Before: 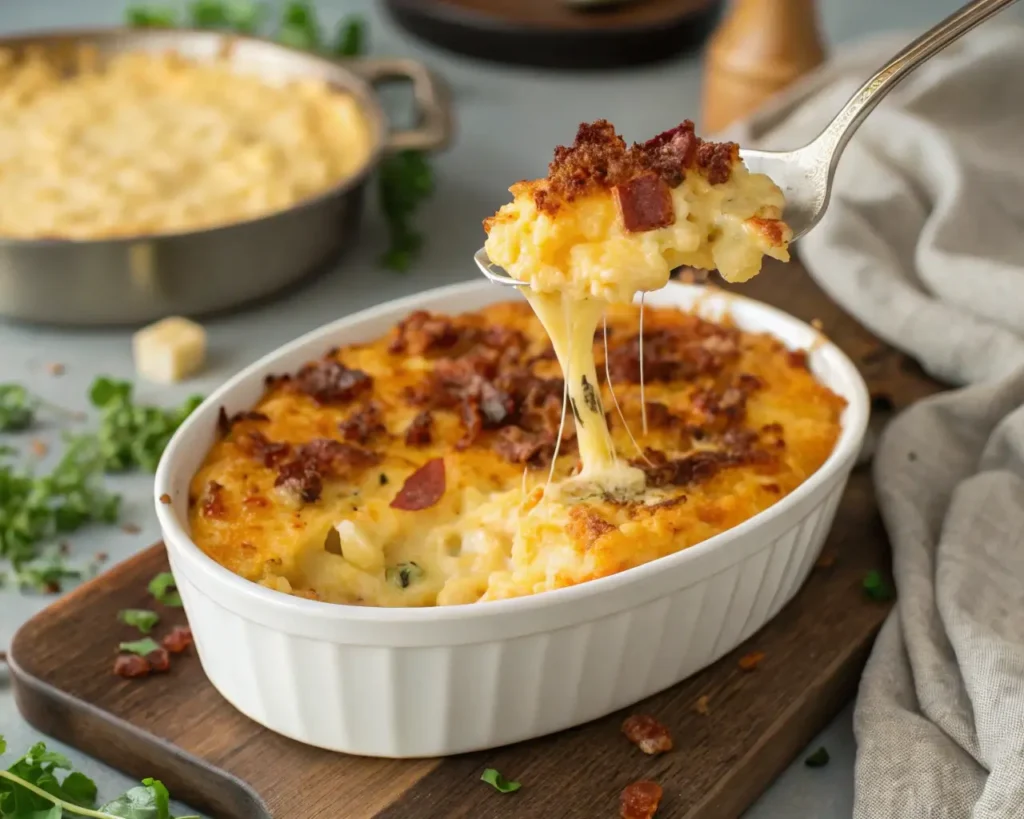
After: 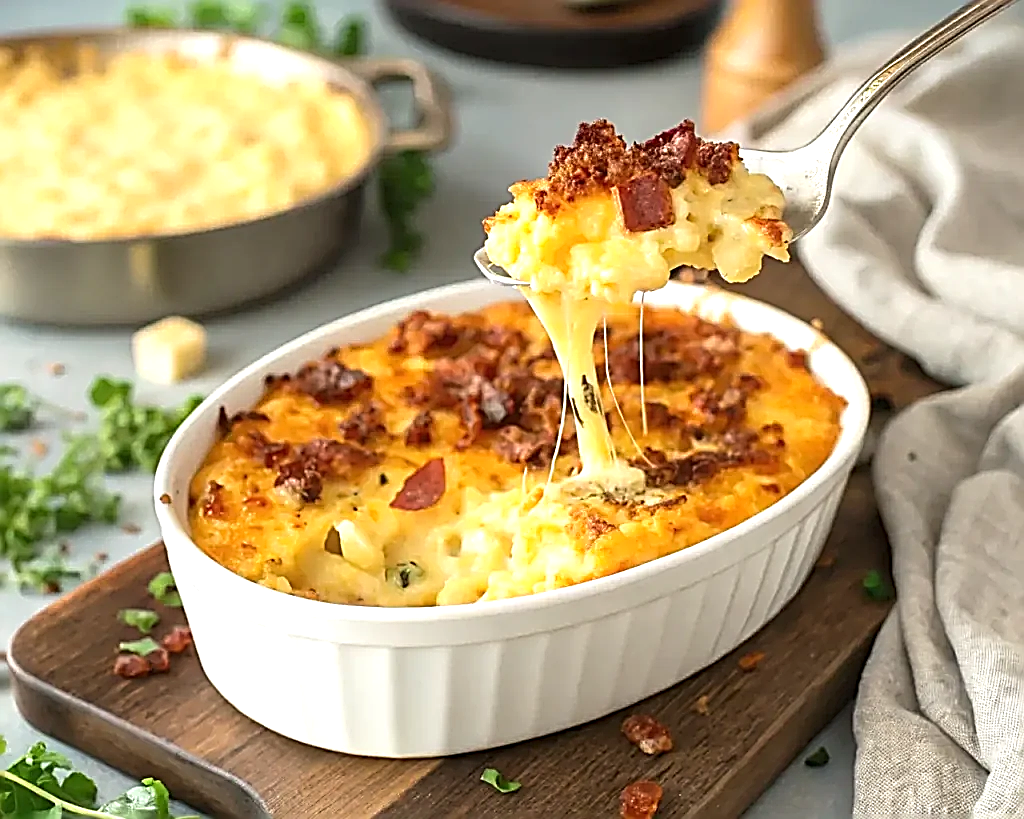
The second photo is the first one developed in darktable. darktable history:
exposure: black level correction 0, exposure 0.7 EV, compensate highlight preservation false
sharpen: amount 1.859
